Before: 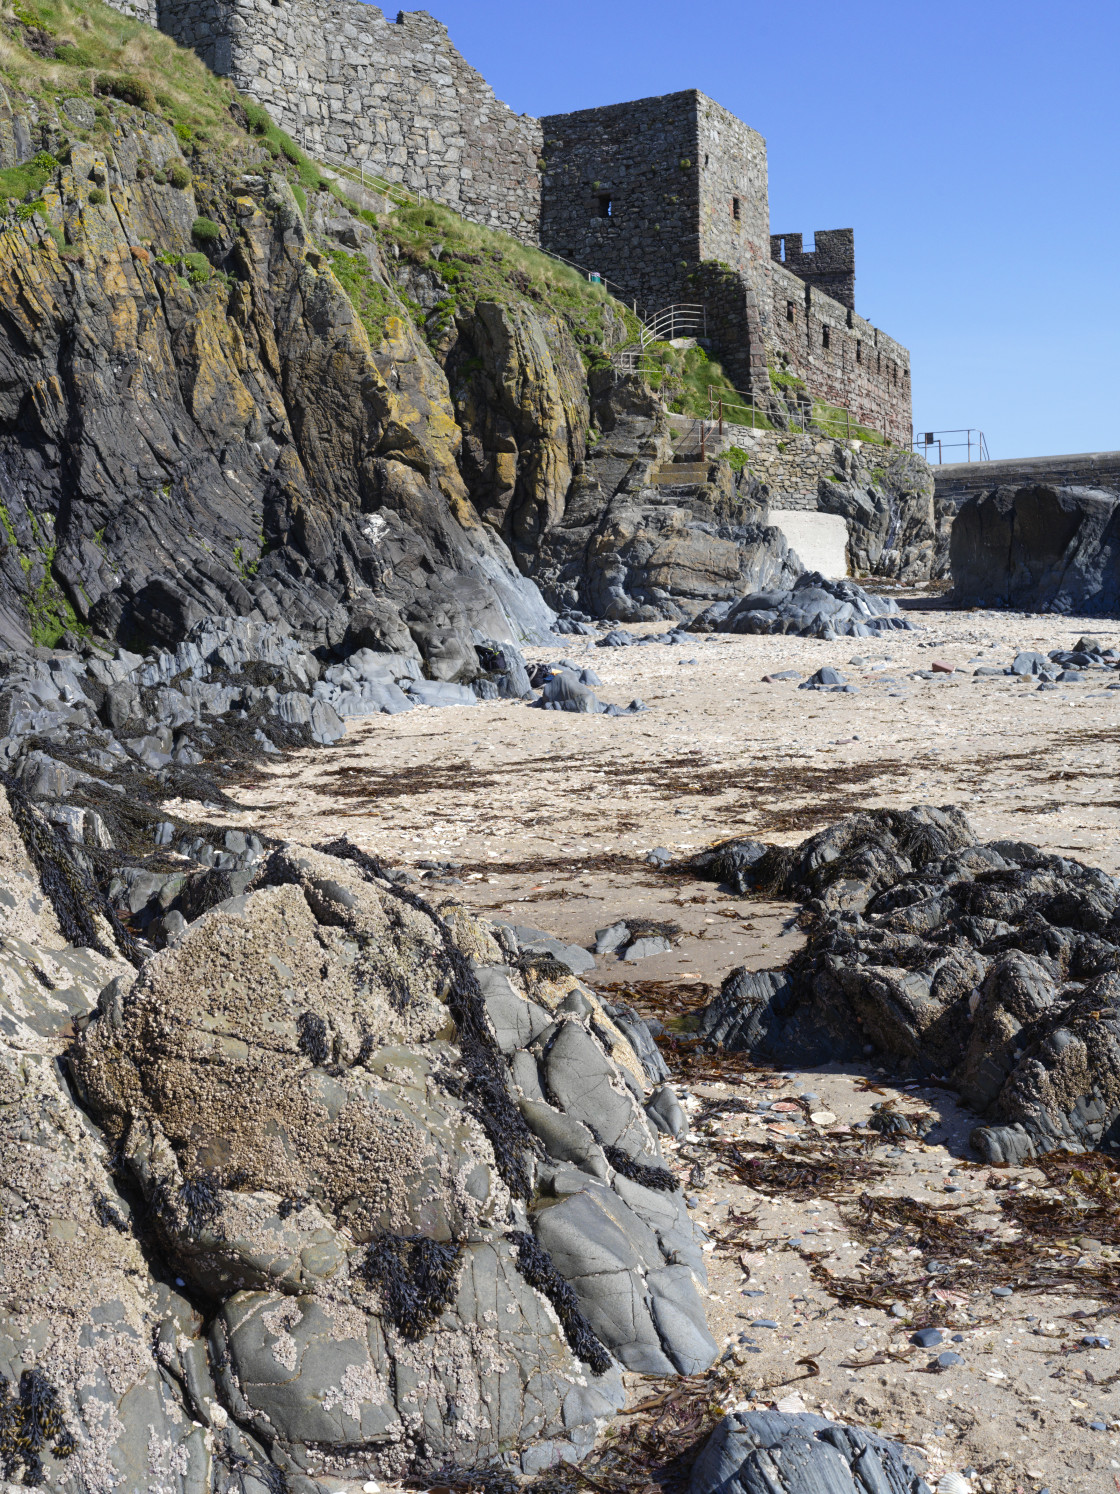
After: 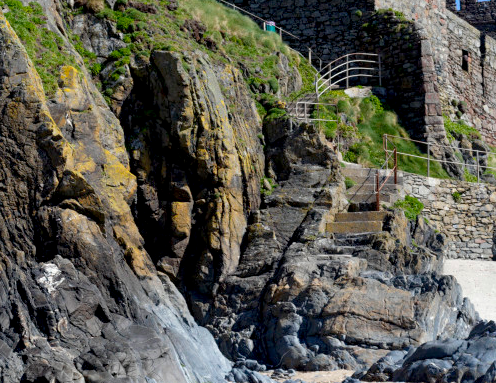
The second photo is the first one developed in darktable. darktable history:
crop: left 29.043%, top 16.851%, right 26.61%, bottom 57.508%
exposure: black level correction 0.009, exposure 0.016 EV, compensate exposure bias true, compensate highlight preservation false
